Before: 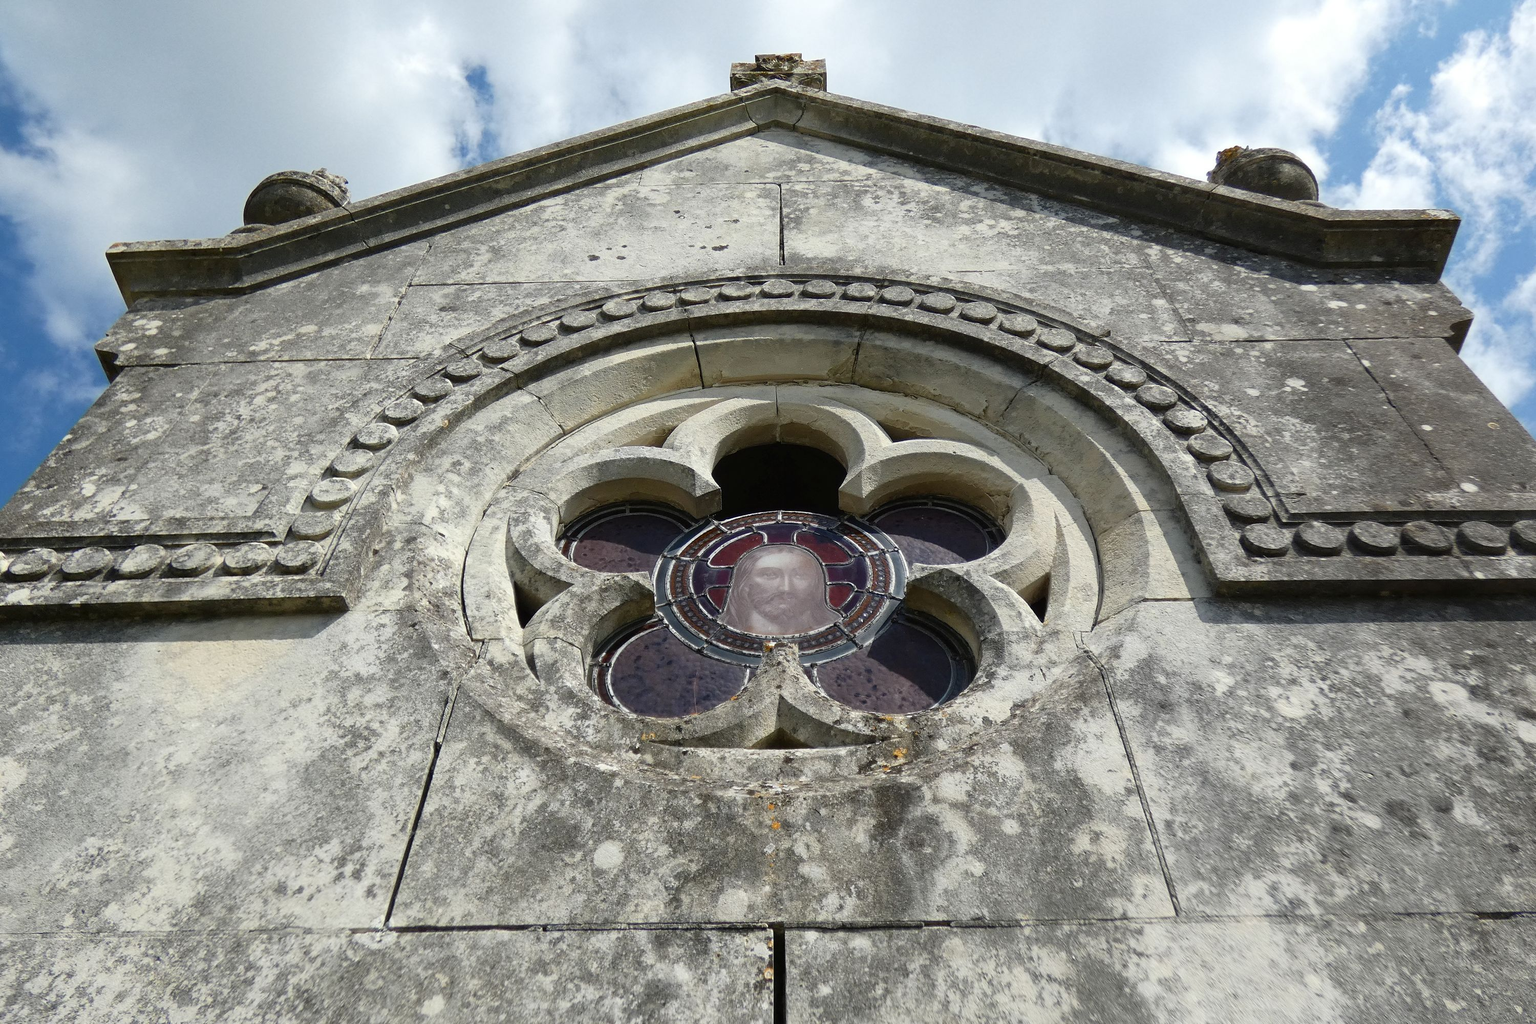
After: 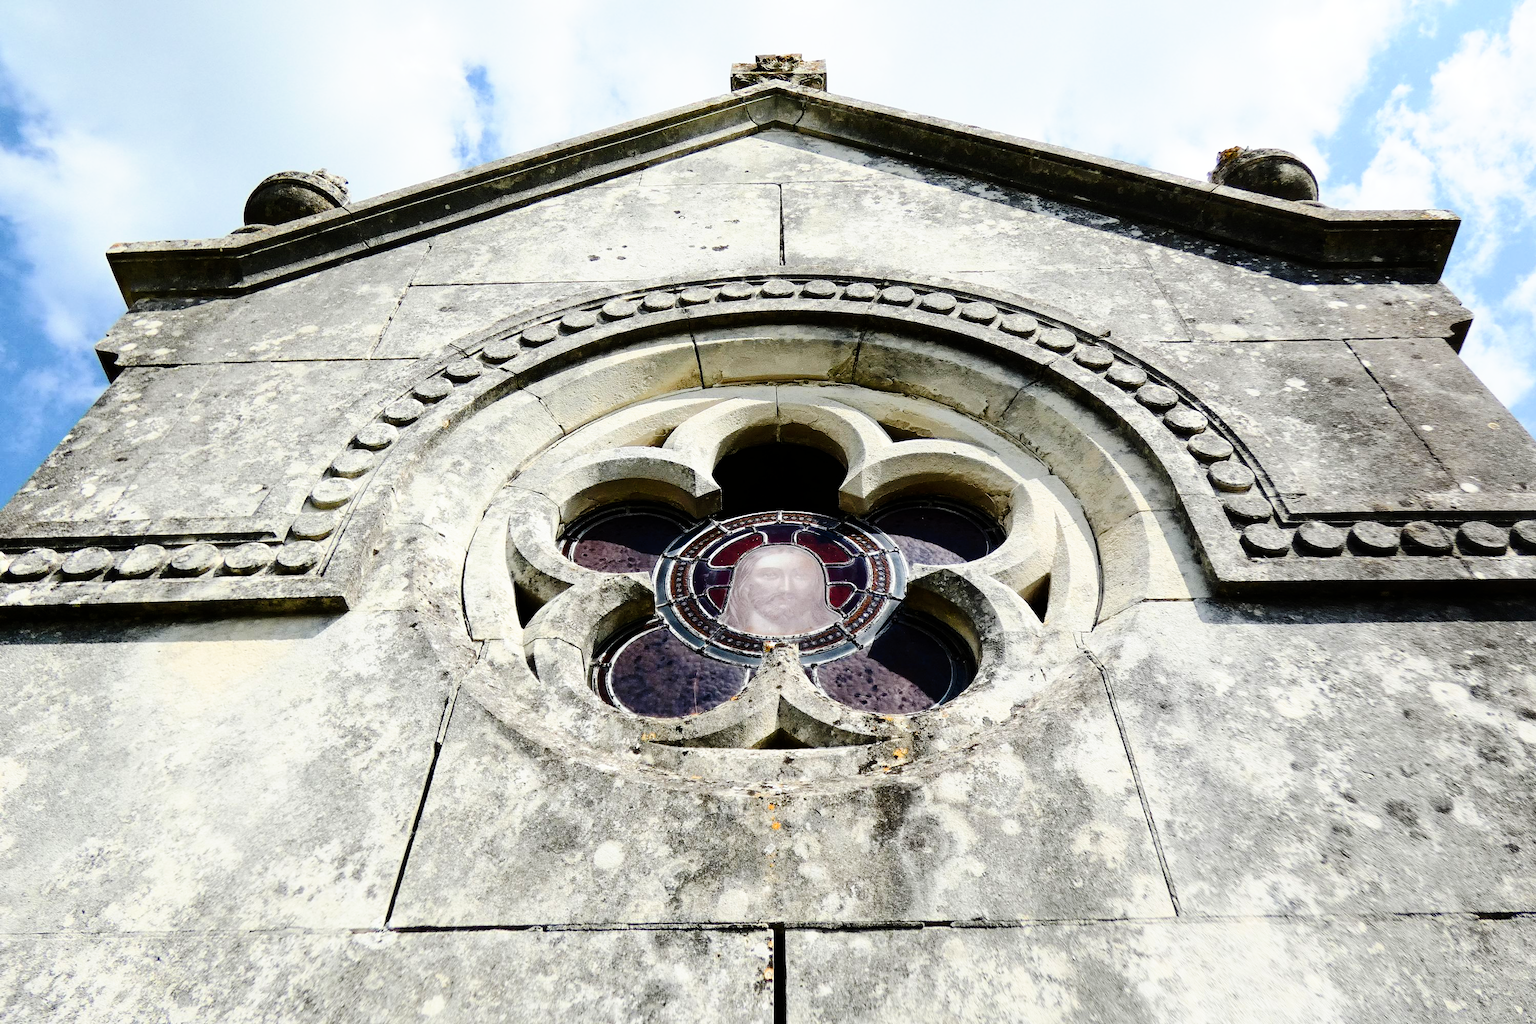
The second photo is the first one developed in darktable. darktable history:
rgb curve: curves: ch0 [(0, 0) (0.284, 0.292) (0.505, 0.644) (1, 1)]; ch1 [(0, 0) (0.284, 0.292) (0.505, 0.644) (1, 1)]; ch2 [(0, 0) (0.284, 0.292) (0.505, 0.644) (1, 1)], compensate middle gray true
tone curve: curves: ch0 [(0, 0) (0.003, 0) (0.011, 0.001) (0.025, 0.001) (0.044, 0.003) (0.069, 0.009) (0.1, 0.018) (0.136, 0.032) (0.177, 0.074) (0.224, 0.13) (0.277, 0.218) (0.335, 0.321) (0.399, 0.425) (0.468, 0.523) (0.543, 0.617) (0.623, 0.708) (0.709, 0.789) (0.801, 0.873) (0.898, 0.967) (1, 1)], preserve colors none
